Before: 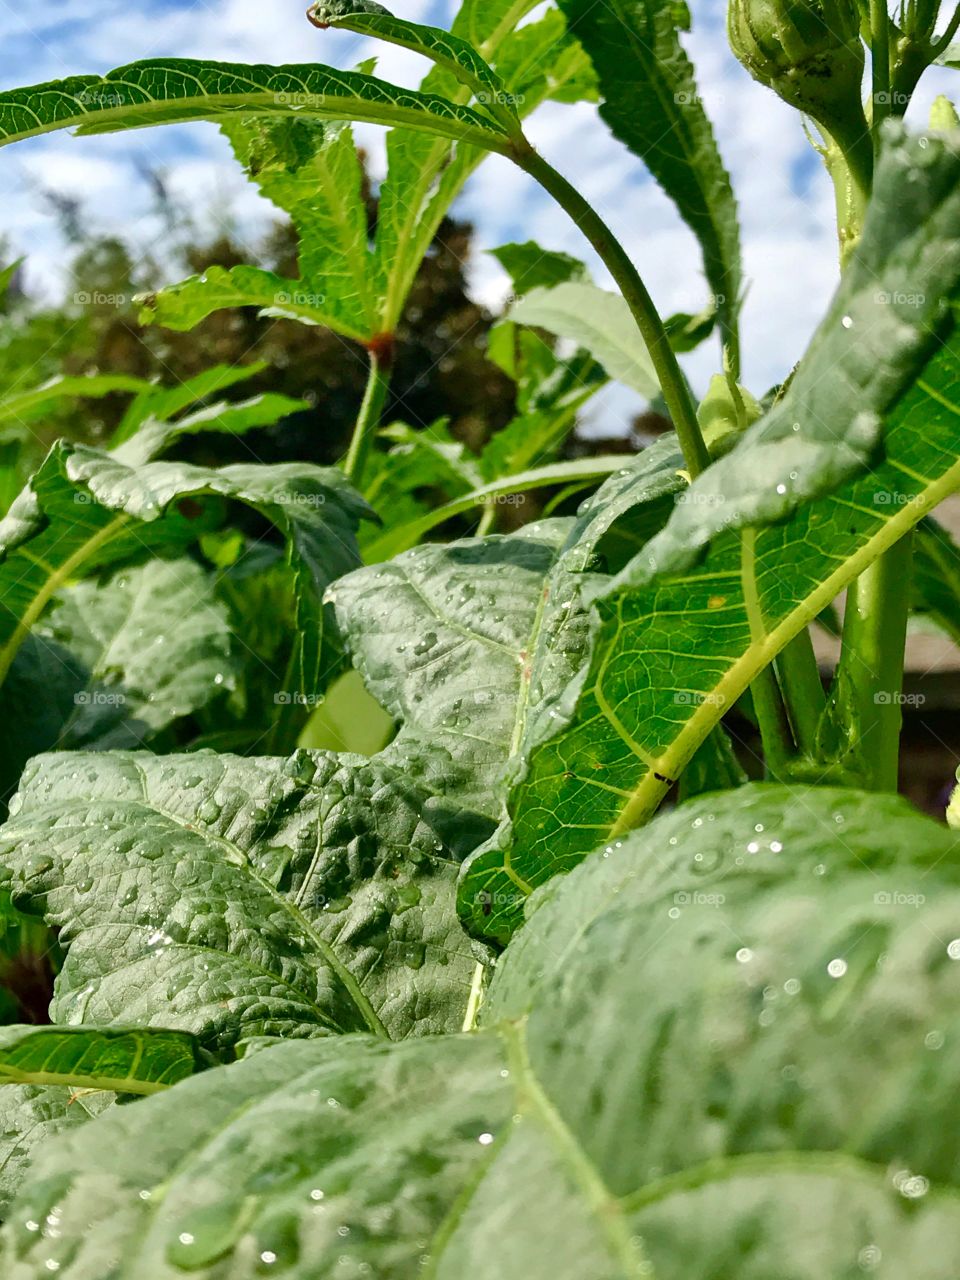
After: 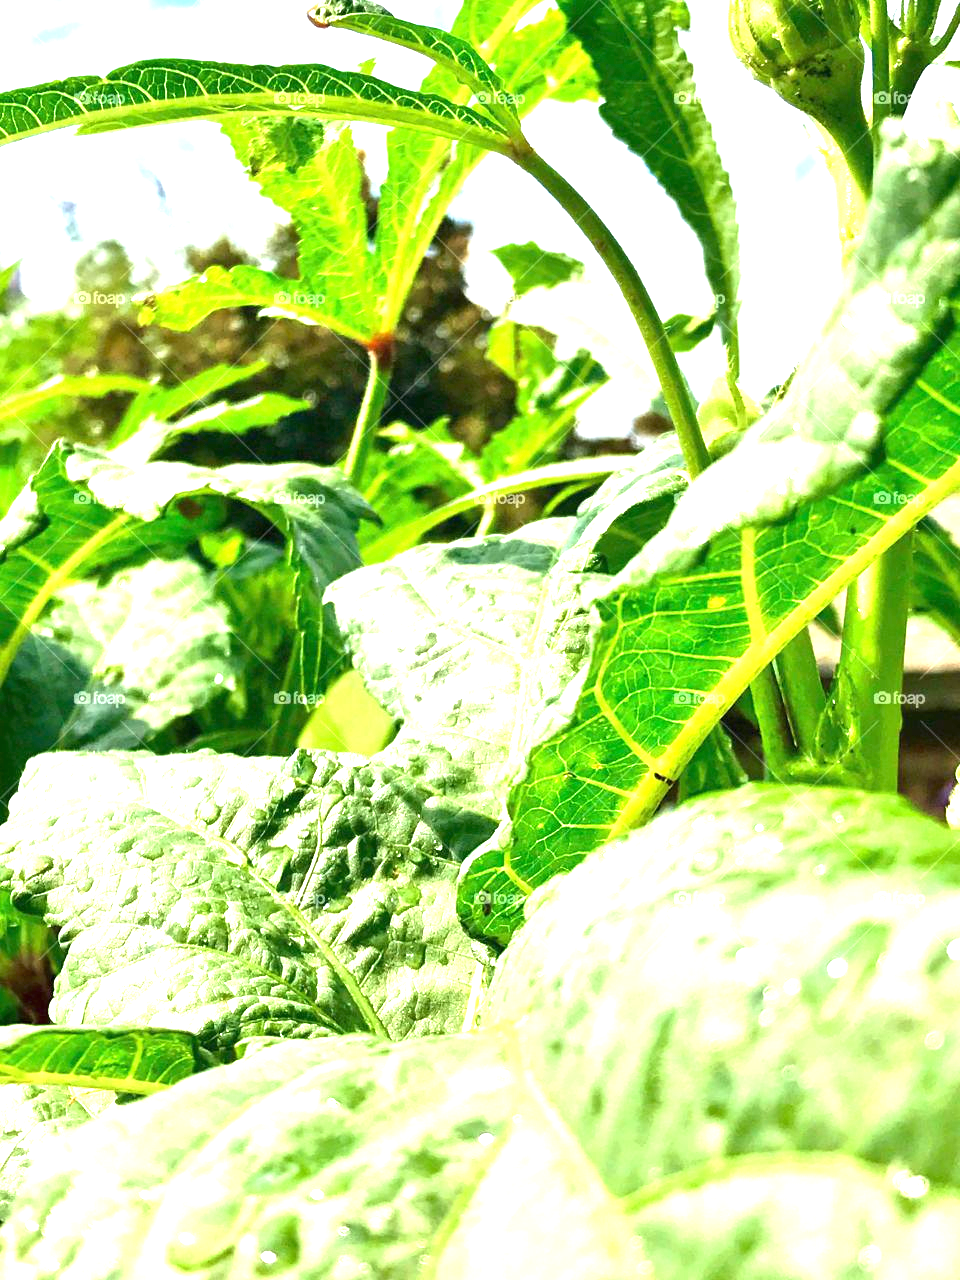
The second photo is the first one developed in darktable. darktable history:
exposure: black level correction 0, exposure 2 EV, compensate exposure bias true, compensate highlight preservation false
